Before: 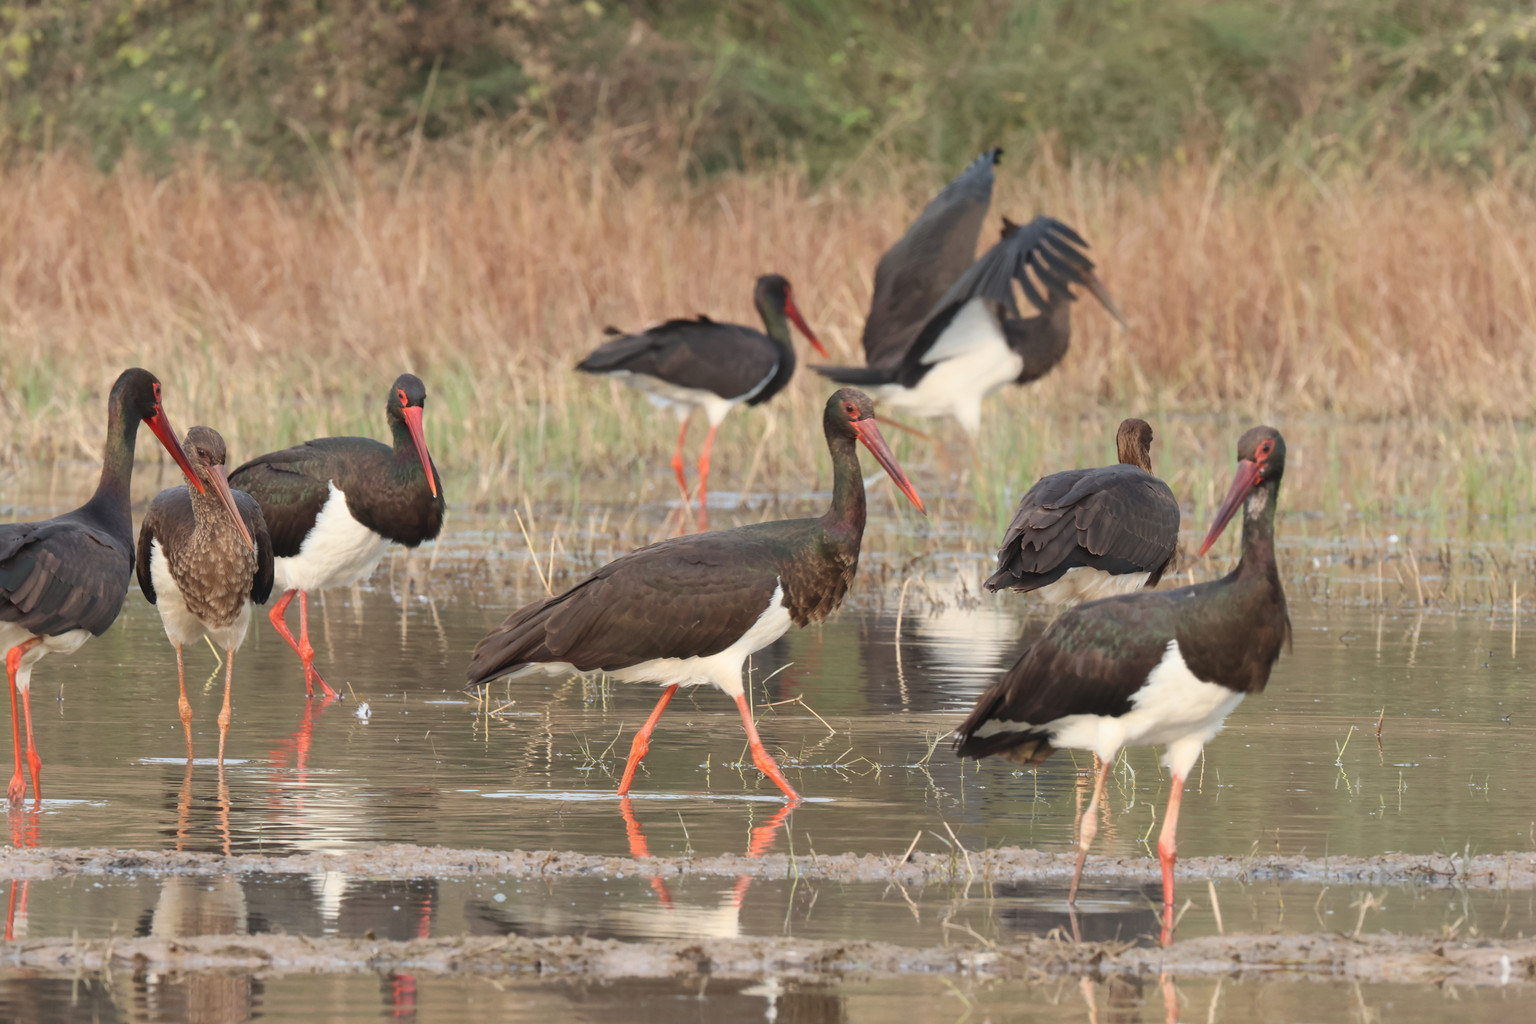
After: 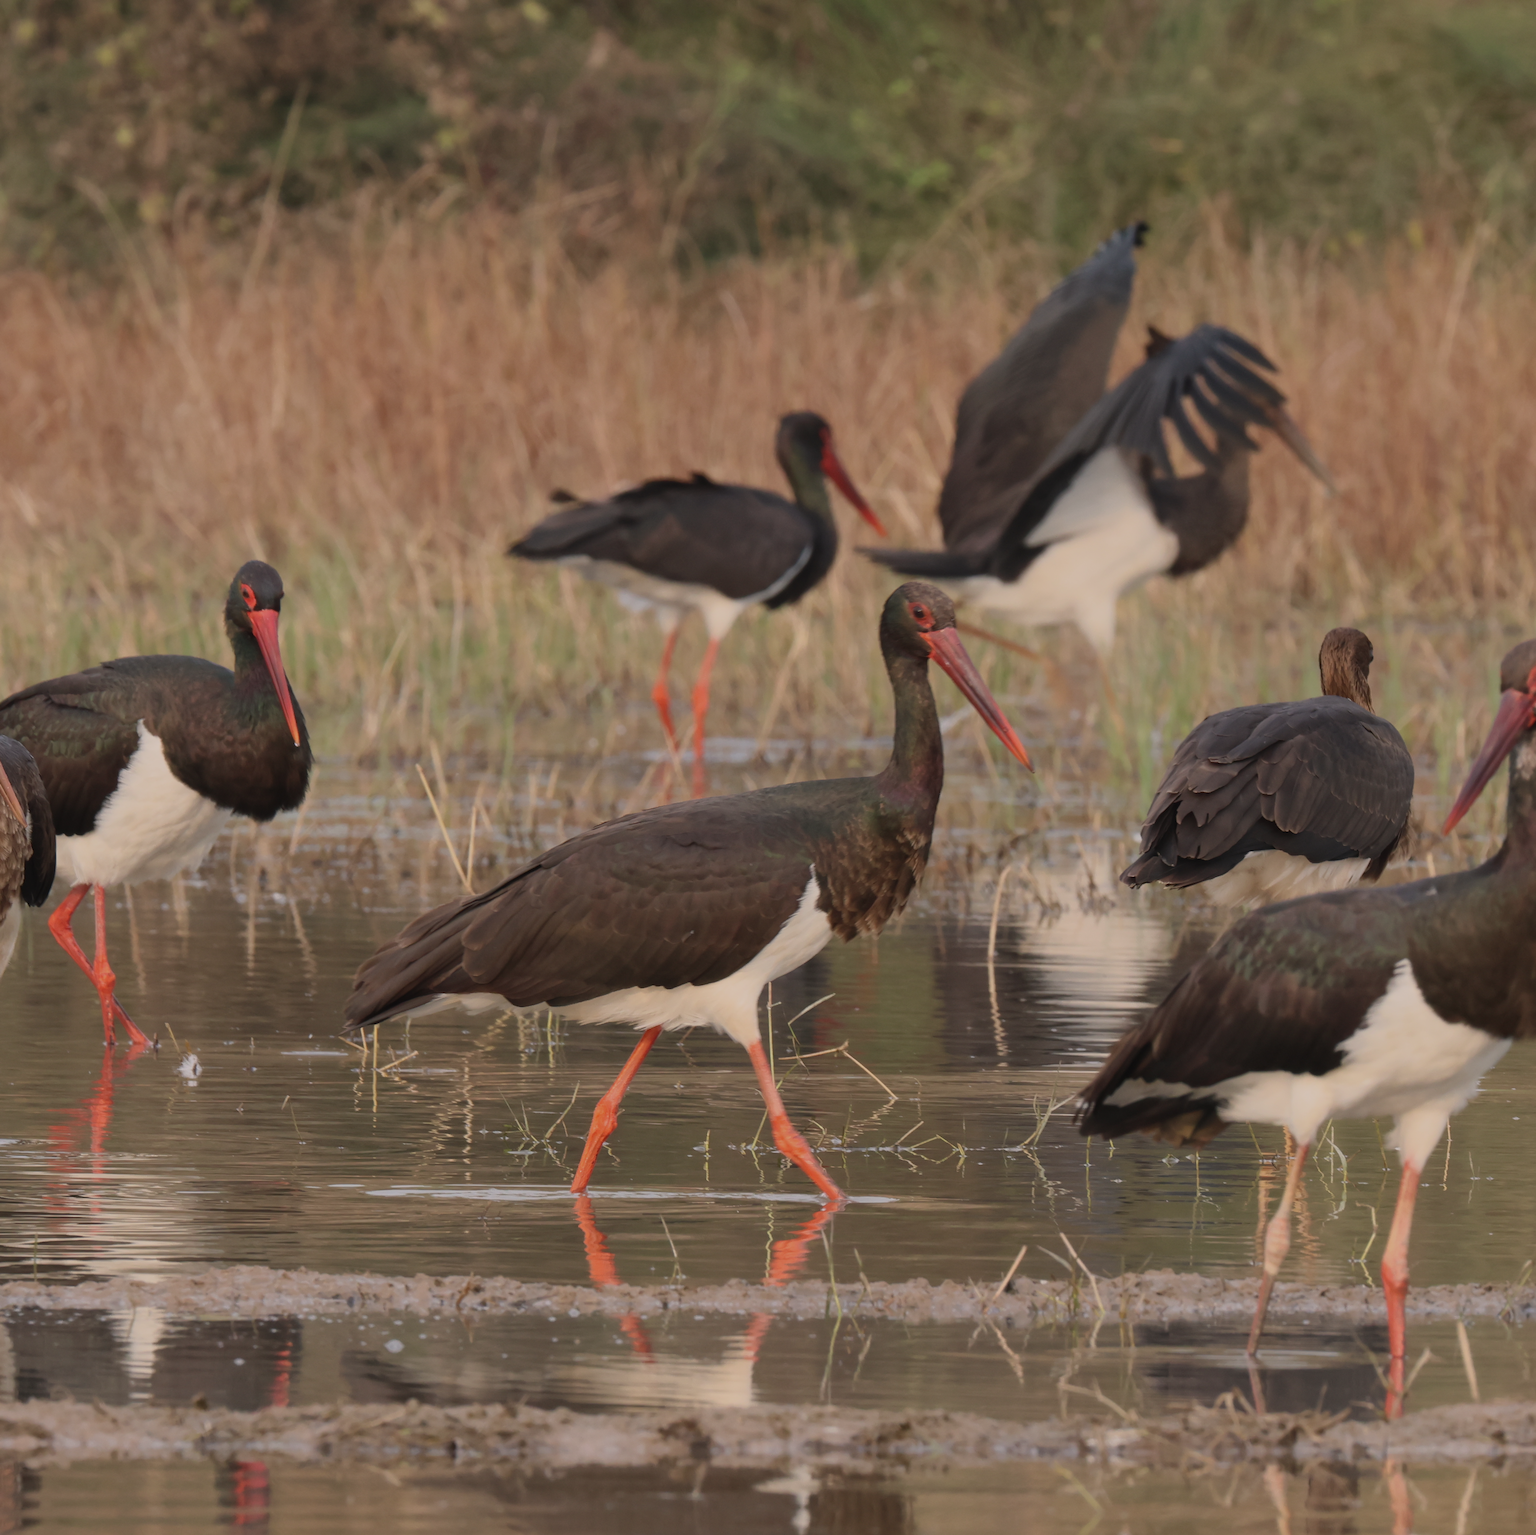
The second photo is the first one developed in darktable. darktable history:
crop: left 15.433%, right 17.865%
exposure: black level correction 0, exposure -0.74 EV, compensate highlight preservation false
color correction: highlights a* 5.92, highlights b* 4.81
